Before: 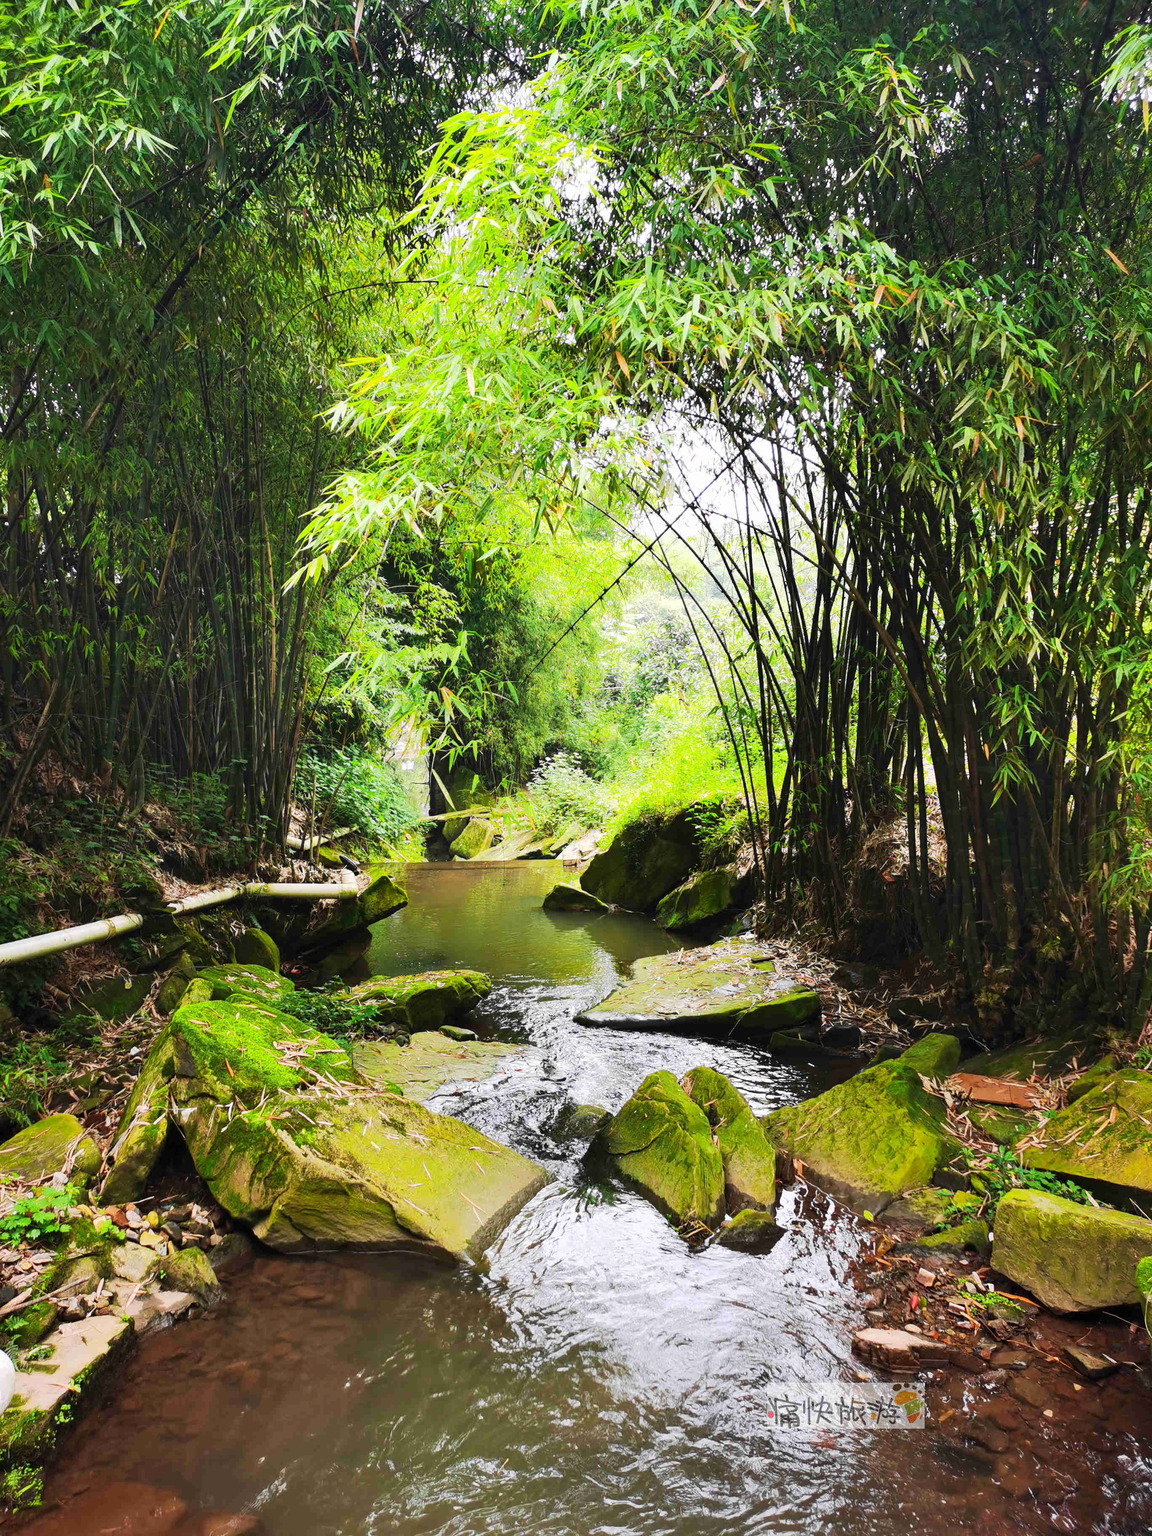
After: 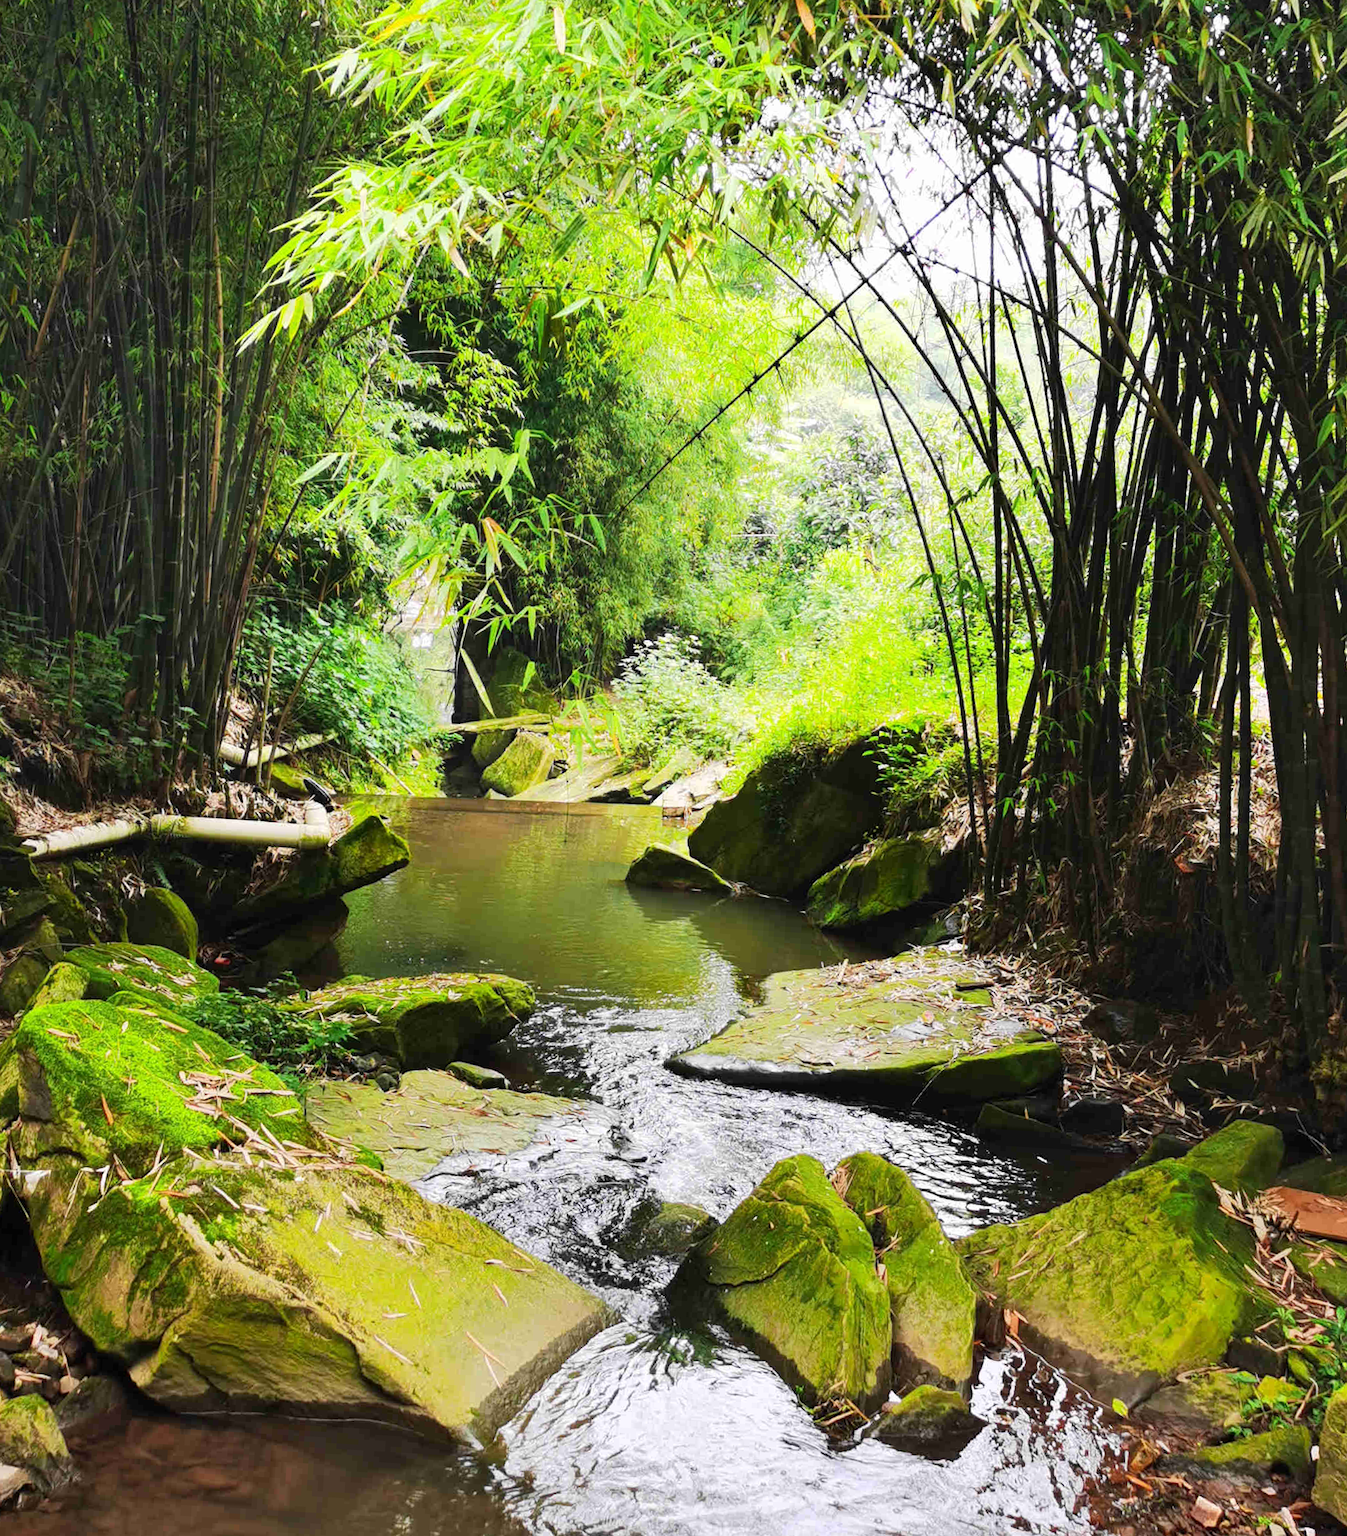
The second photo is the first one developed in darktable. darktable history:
crop and rotate: angle -3.36°, left 9.847%, top 21.261%, right 11.935%, bottom 11.846%
